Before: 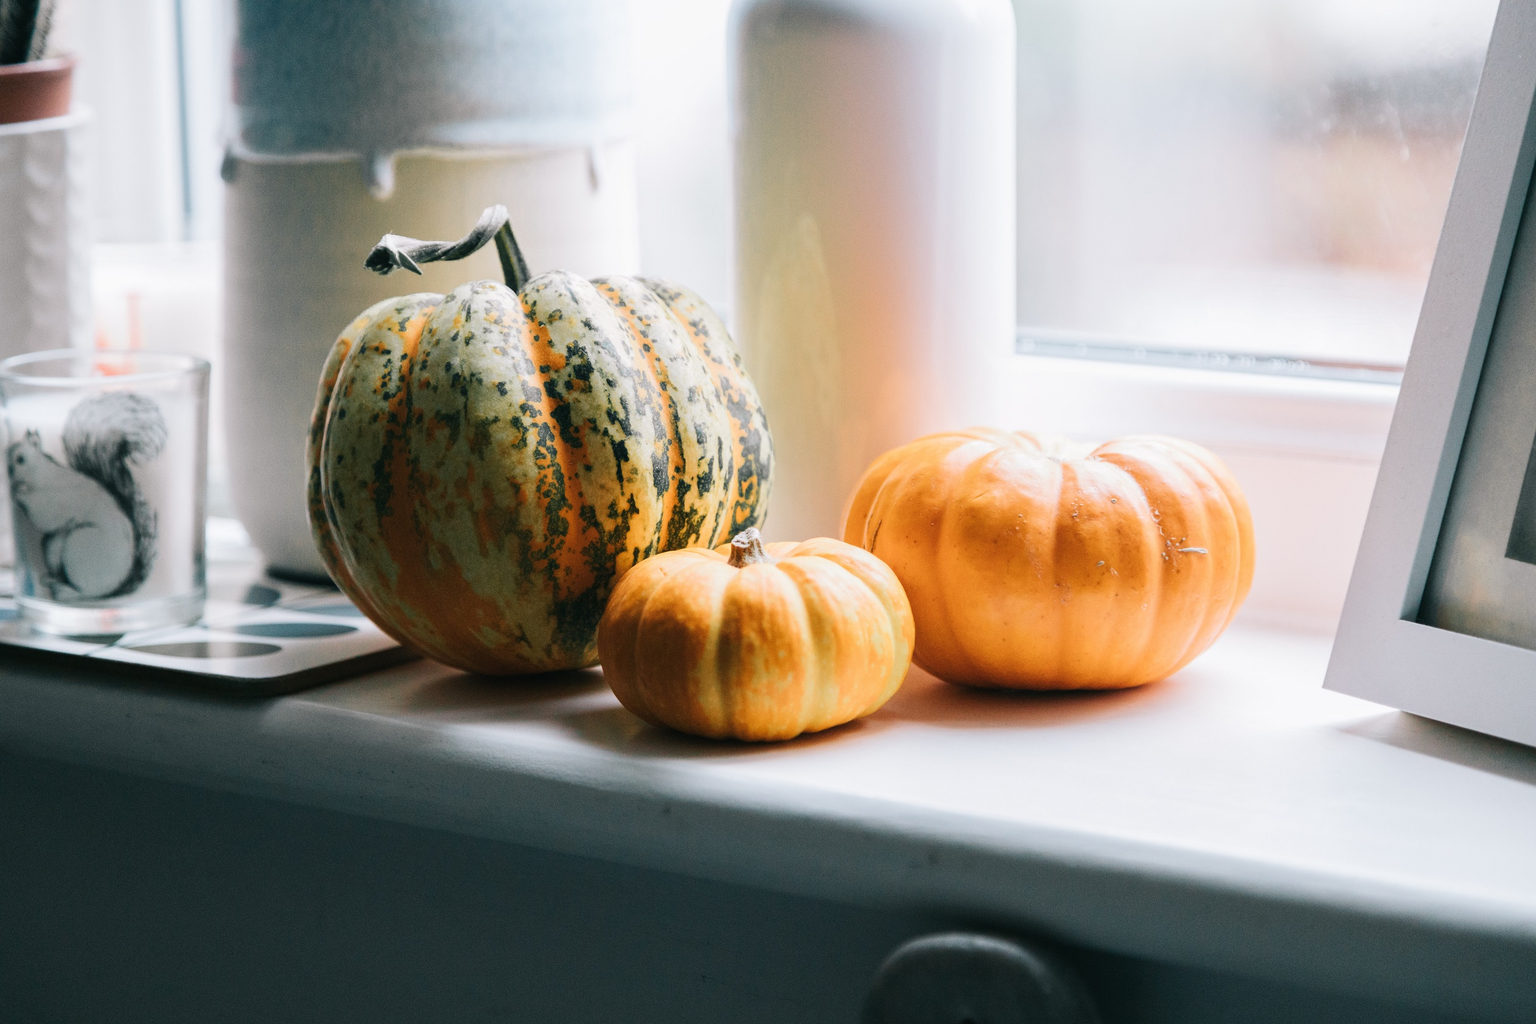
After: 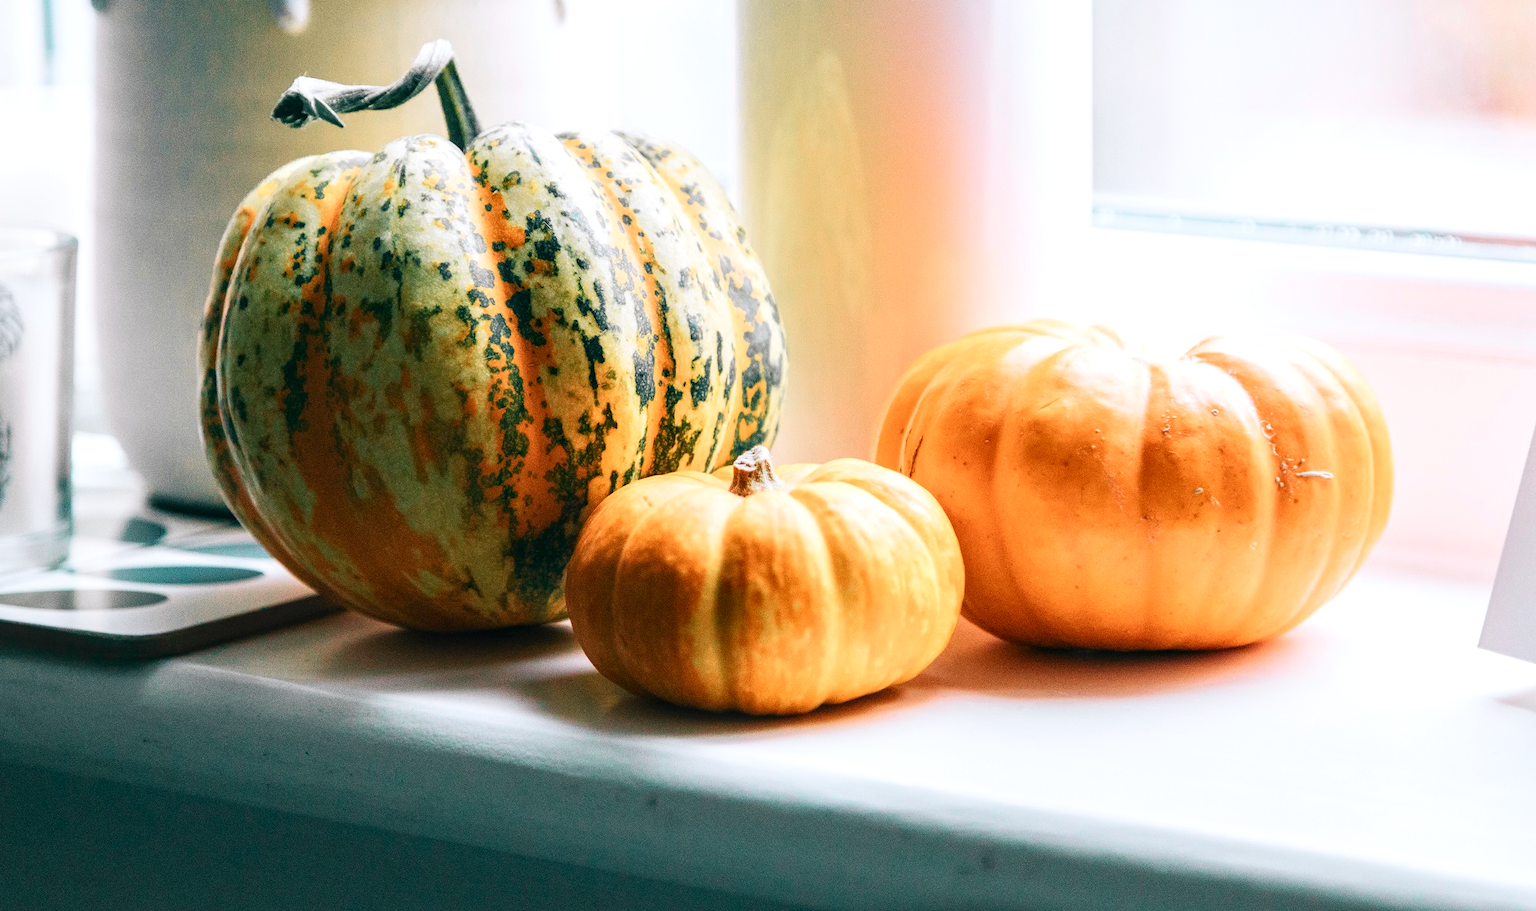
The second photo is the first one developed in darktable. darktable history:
tone curve: curves: ch0 [(0, 0) (0.051, 0.047) (0.102, 0.099) (0.232, 0.249) (0.462, 0.501) (0.698, 0.761) (0.908, 0.946) (1, 1)]; ch1 [(0, 0) (0.339, 0.298) (0.402, 0.363) (0.453, 0.413) (0.485, 0.469) (0.494, 0.493) (0.504, 0.501) (0.525, 0.533) (0.563, 0.591) (0.597, 0.631) (1, 1)]; ch2 [(0, 0) (0.48, 0.48) (0.504, 0.5) (0.539, 0.554) (0.59, 0.628) (0.642, 0.682) (0.824, 0.815) (1, 1)], color space Lab, independent channels, preserve colors none
local contrast: on, module defaults
crop: left 9.712%, top 16.928%, right 10.845%, bottom 12.332%
exposure: exposure 0.191 EV, compensate highlight preservation false
